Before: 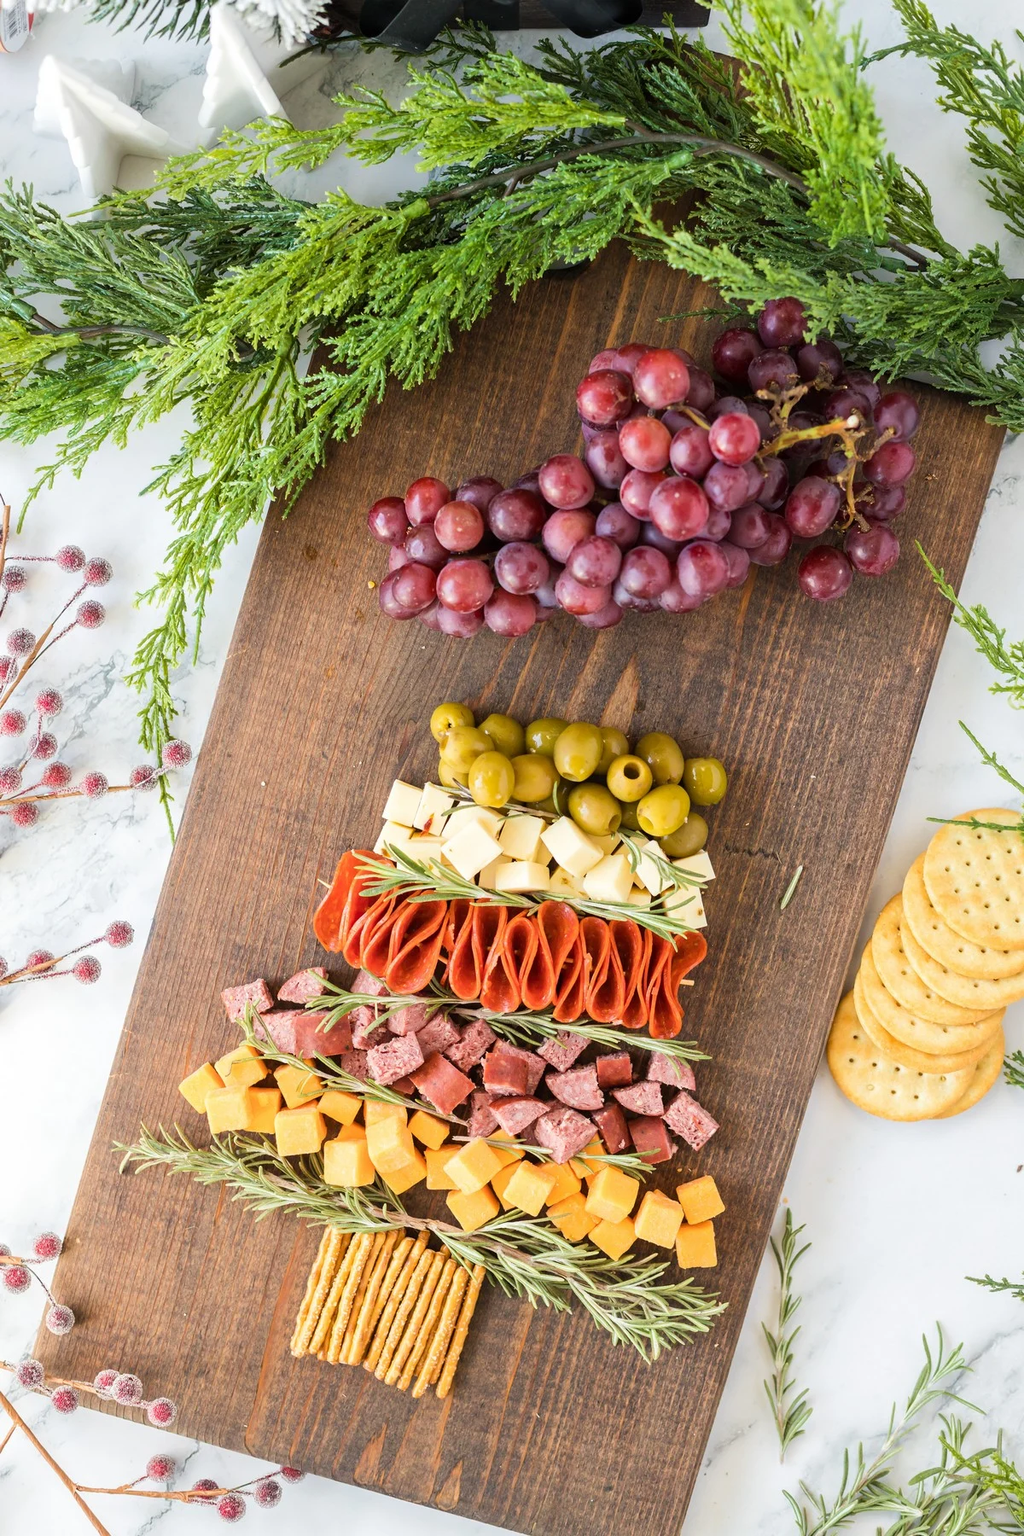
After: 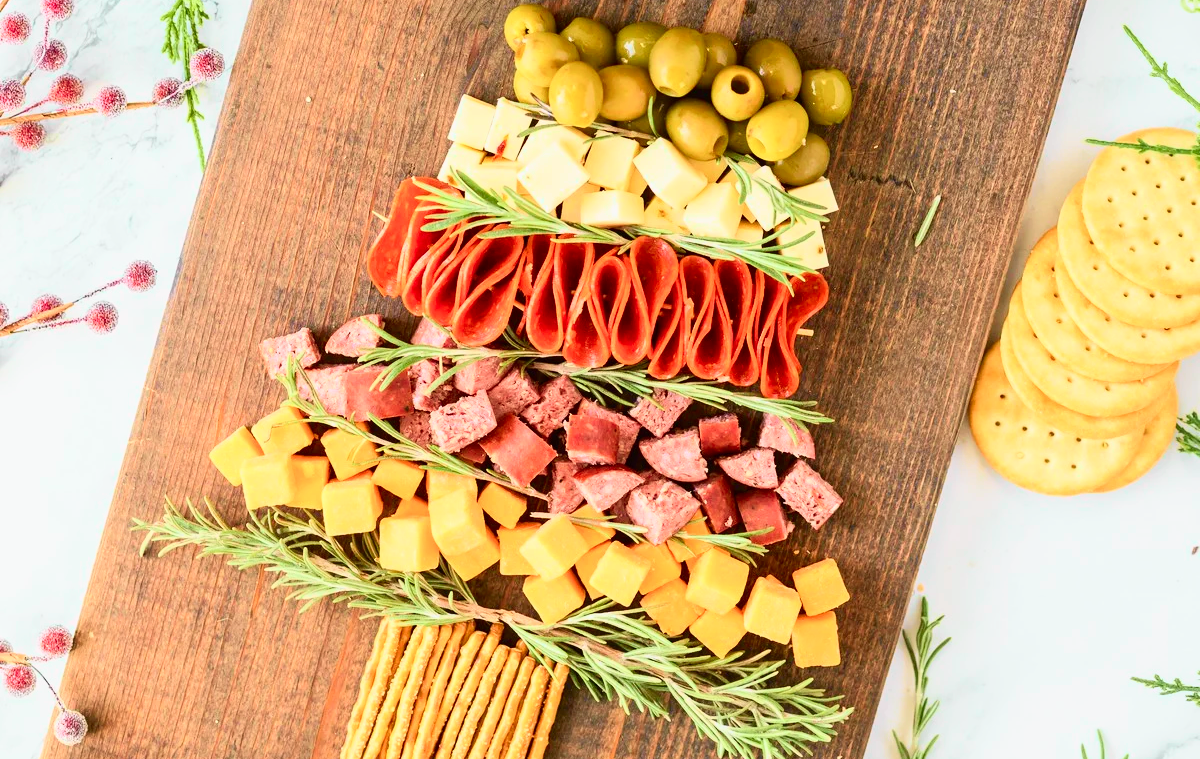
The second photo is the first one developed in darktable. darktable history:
exposure: exposure -0.05 EV
crop: top 45.551%, bottom 12.262%
tone curve: curves: ch0 [(0, 0.003) (0.044, 0.032) (0.12, 0.089) (0.19, 0.164) (0.269, 0.269) (0.473, 0.533) (0.595, 0.695) (0.718, 0.823) (0.855, 0.931) (1, 0.982)]; ch1 [(0, 0) (0.243, 0.245) (0.427, 0.387) (0.493, 0.481) (0.501, 0.5) (0.521, 0.528) (0.554, 0.586) (0.607, 0.655) (0.671, 0.735) (0.796, 0.85) (1, 1)]; ch2 [(0, 0) (0.249, 0.216) (0.357, 0.317) (0.448, 0.432) (0.478, 0.492) (0.498, 0.499) (0.517, 0.519) (0.537, 0.57) (0.569, 0.623) (0.61, 0.663) (0.706, 0.75) (0.808, 0.809) (0.991, 0.968)], color space Lab, independent channels, preserve colors none
